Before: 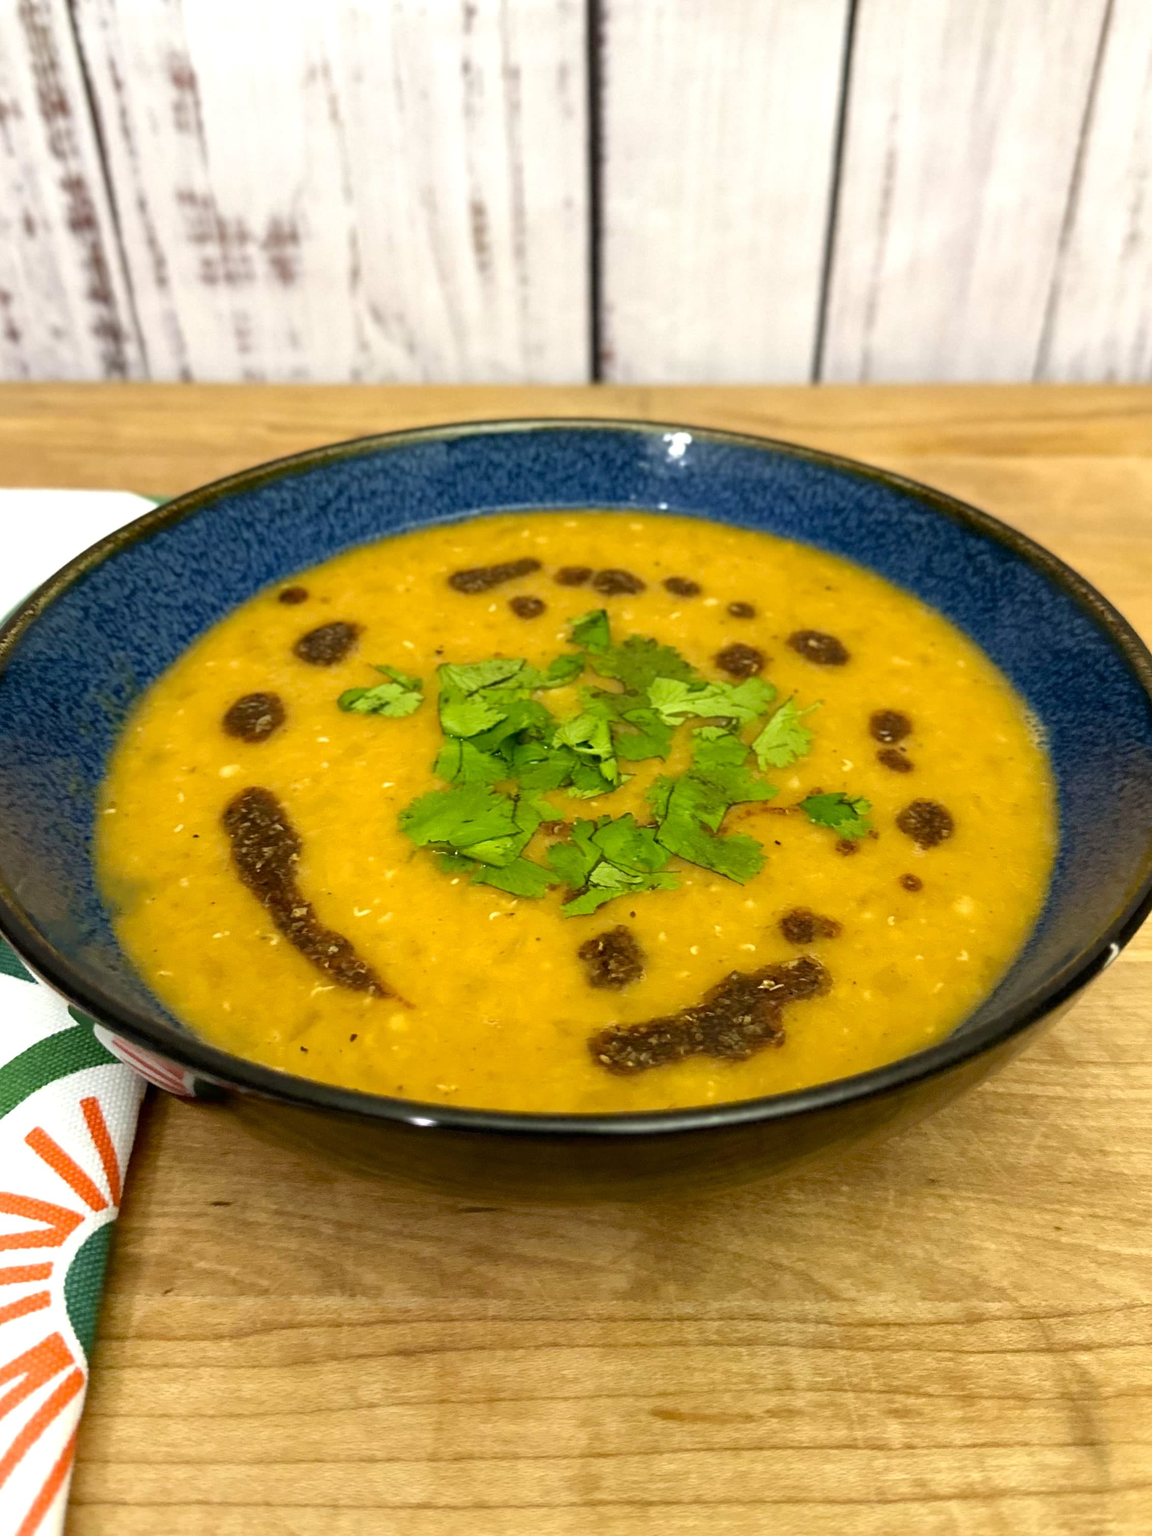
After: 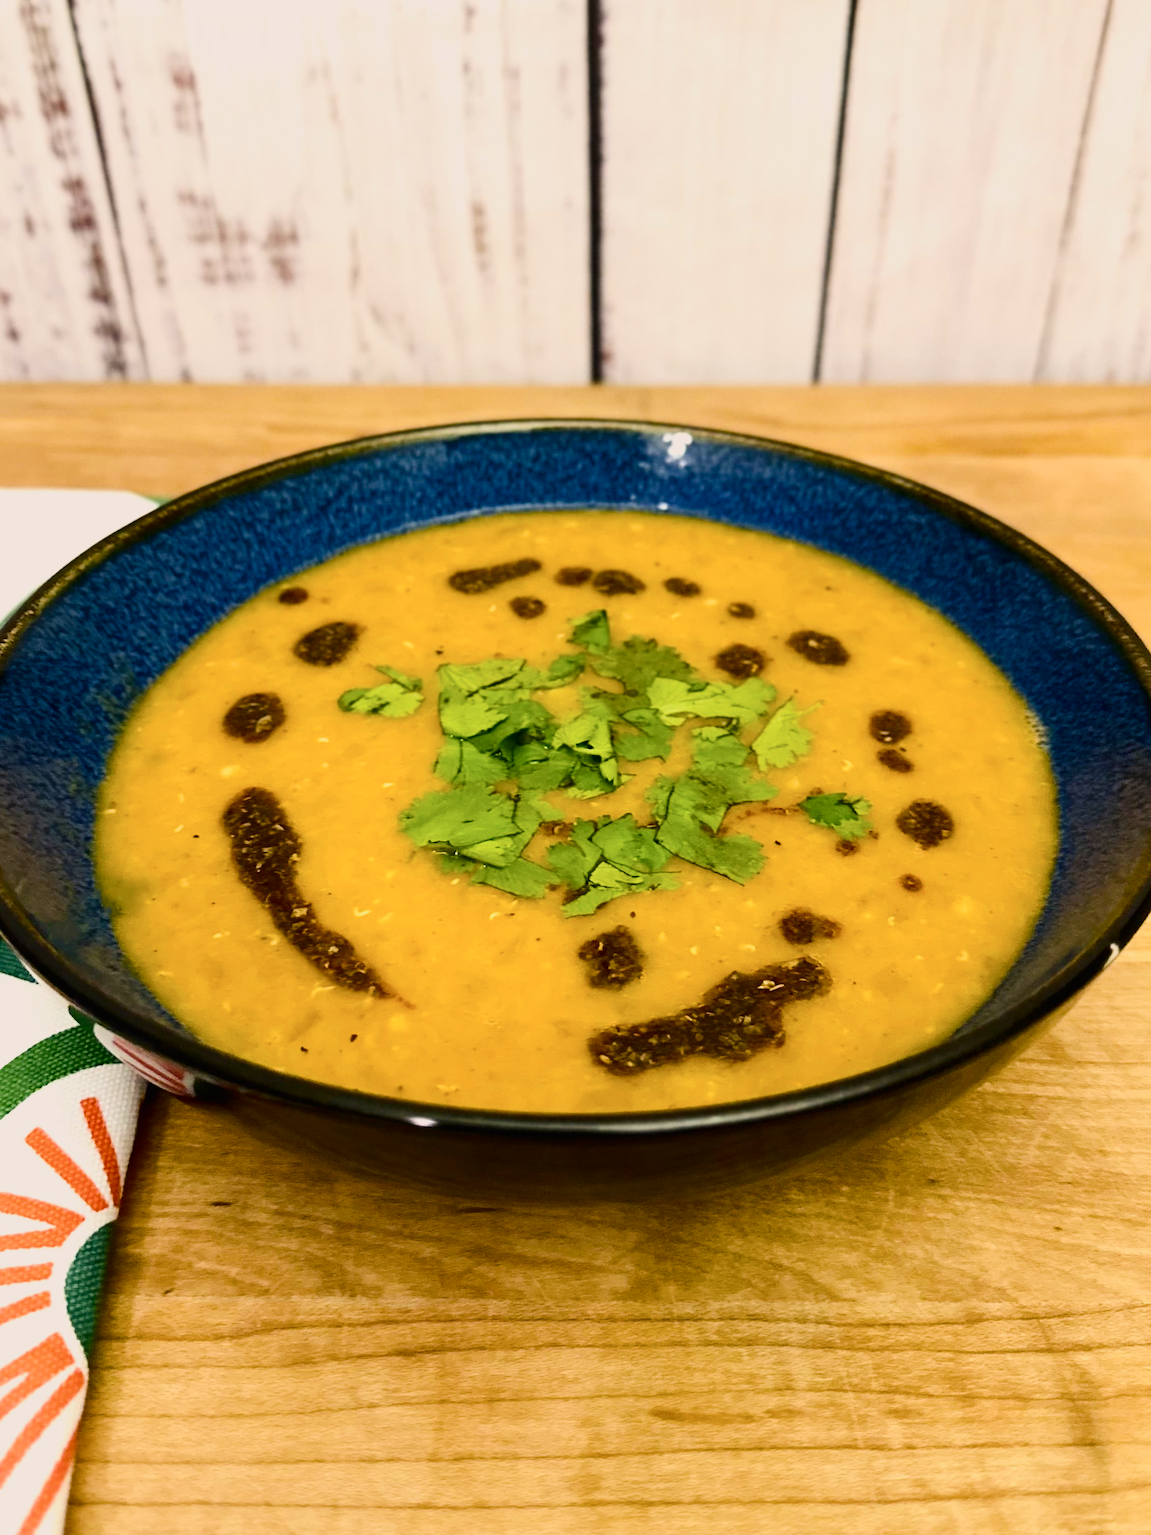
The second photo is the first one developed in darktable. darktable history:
color balance rgb: shadows lift › chroma 2%, shadows lift › hue 247.2°, power › chroma 0.3%, power › hue 25.2°, highlights gain › chroma 3%, highlights gain › hue 60°, global offset › luminance 0.75%, perceptual saturation grading › global saturation 20%, perceptual saturation grading › highlights -20%, perceptual saturation grading › shadows 30%, global vibrance 20%
contrast brightness saturation: contrast 0.28
filmic rgb: black relative exposure -7.65 EV, white relative exposure 4.56 EV, hardness 3.61
